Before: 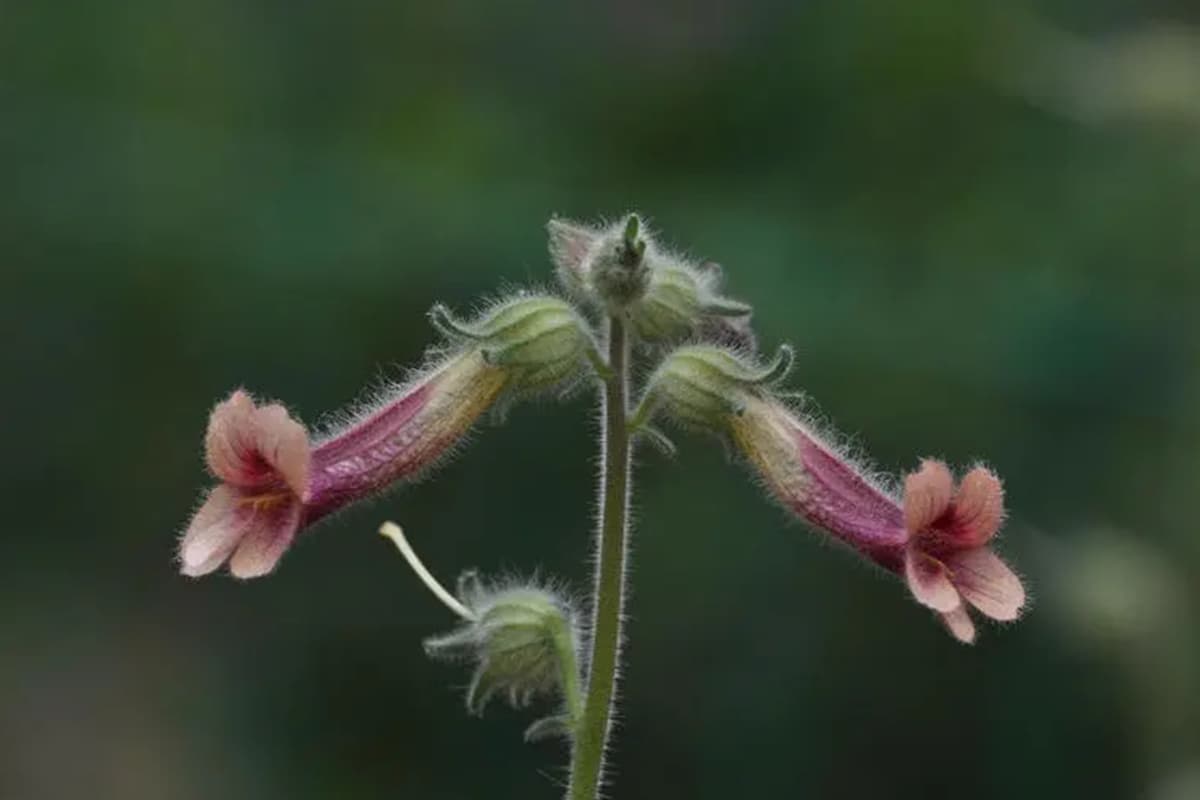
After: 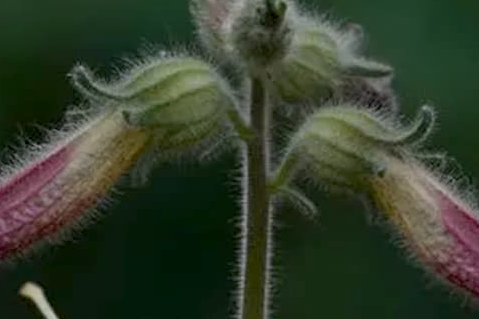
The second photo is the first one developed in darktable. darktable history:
crop: left 30%, top 30%, right 30%, bottom 30%
exposure: black level correction 0.011, exposure -0.478 EV, compensate highlight preservation false
